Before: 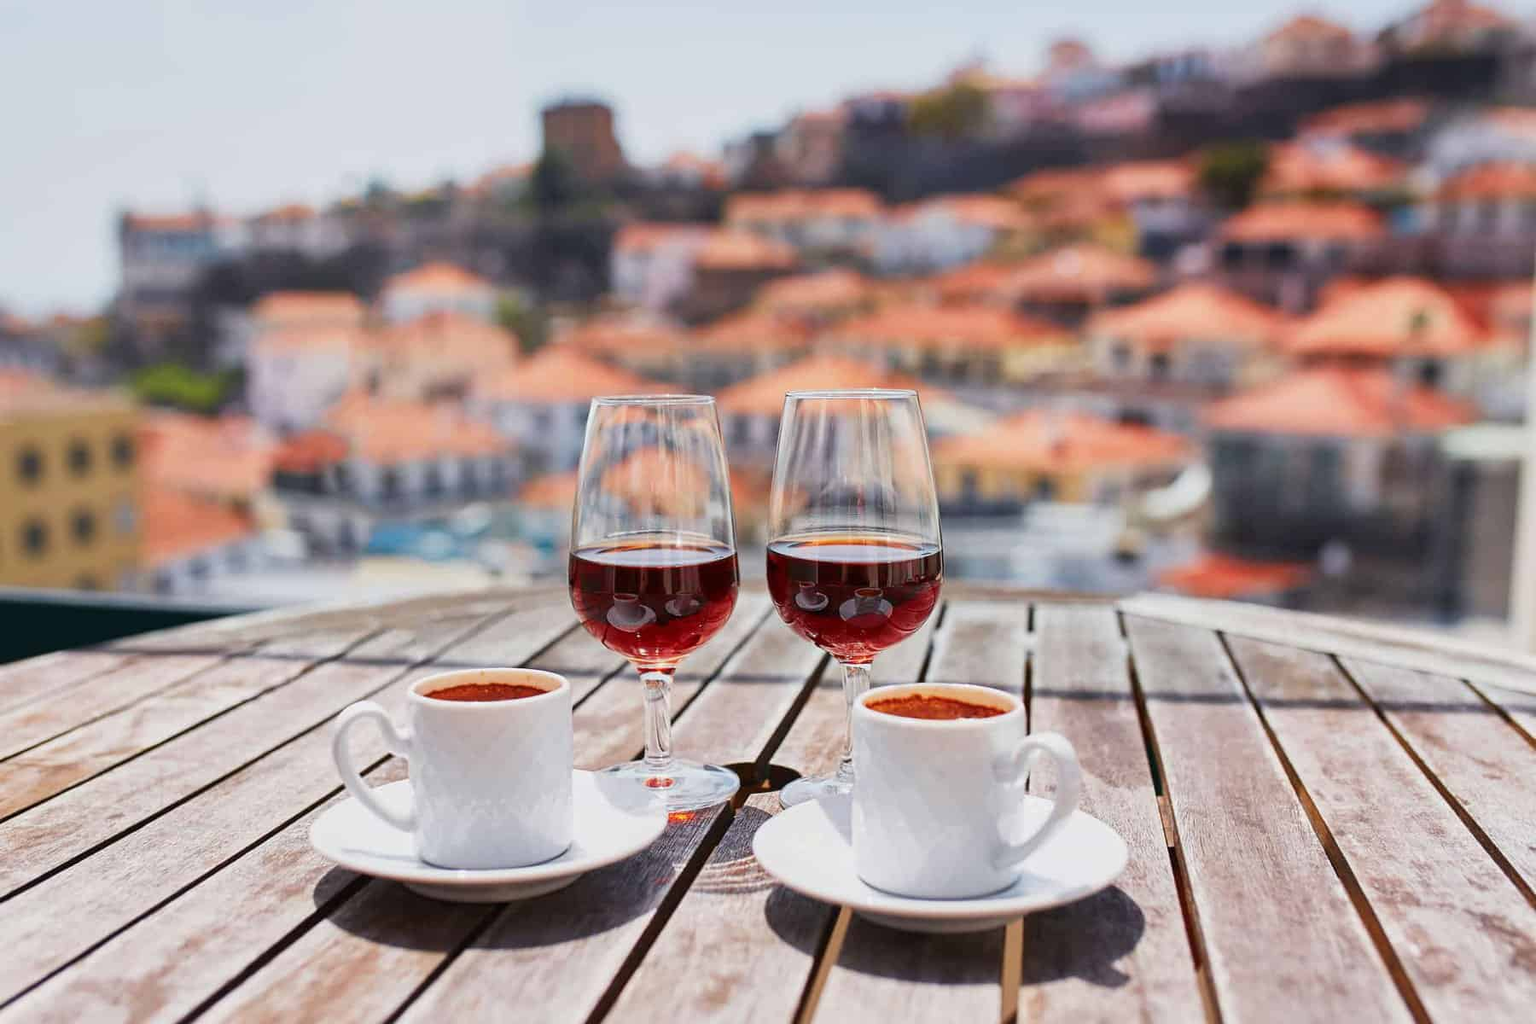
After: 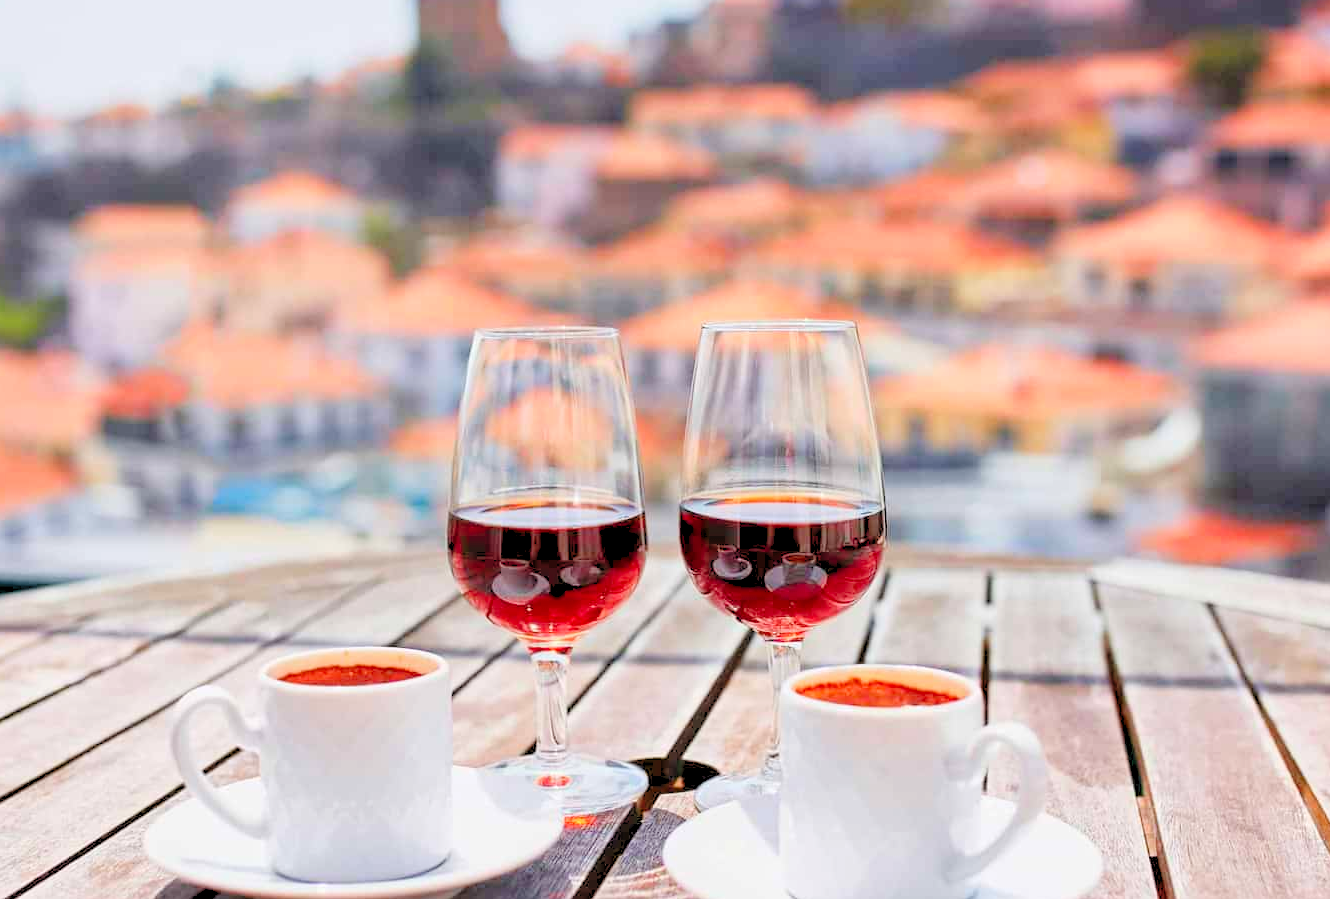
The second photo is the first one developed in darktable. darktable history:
levels: gray 59.37%, levels [0.072, 0.414, 0.976]
crop and rotate: left 12.198%, top 11.366%, right 13.883%, bottom 13.712%
